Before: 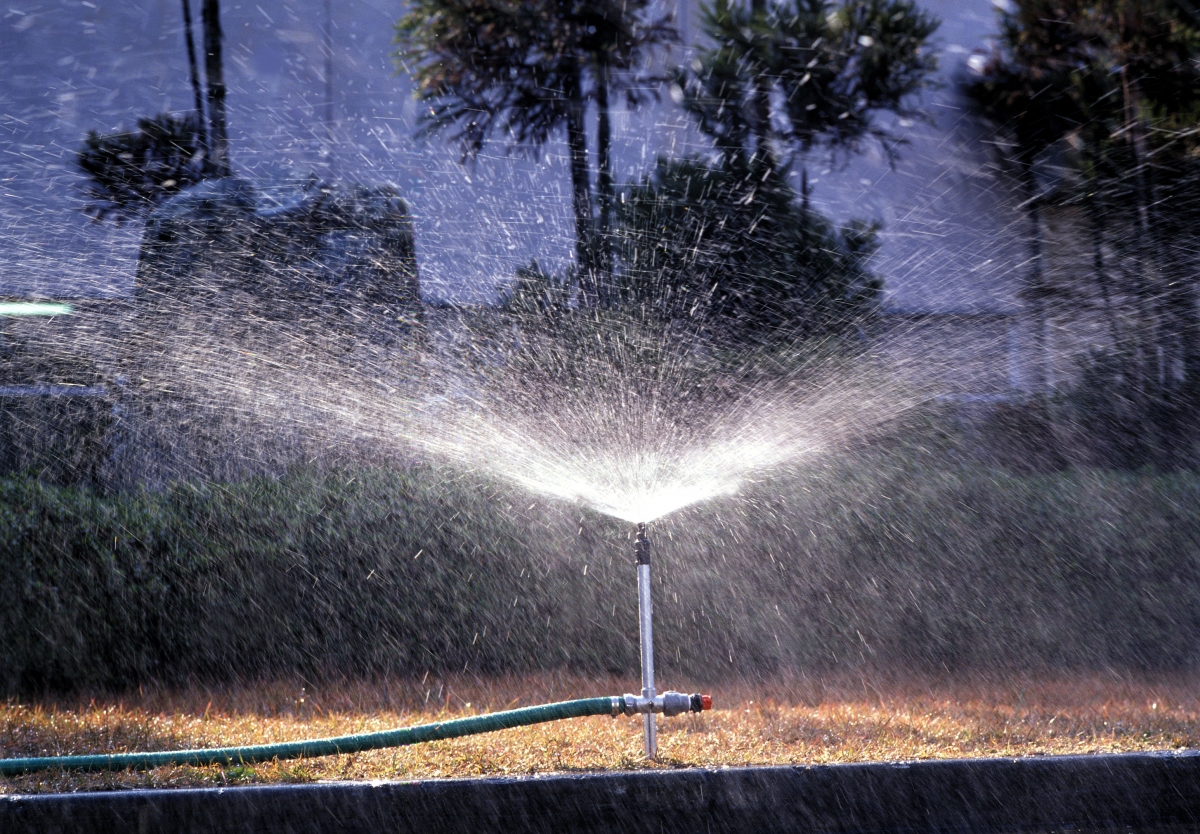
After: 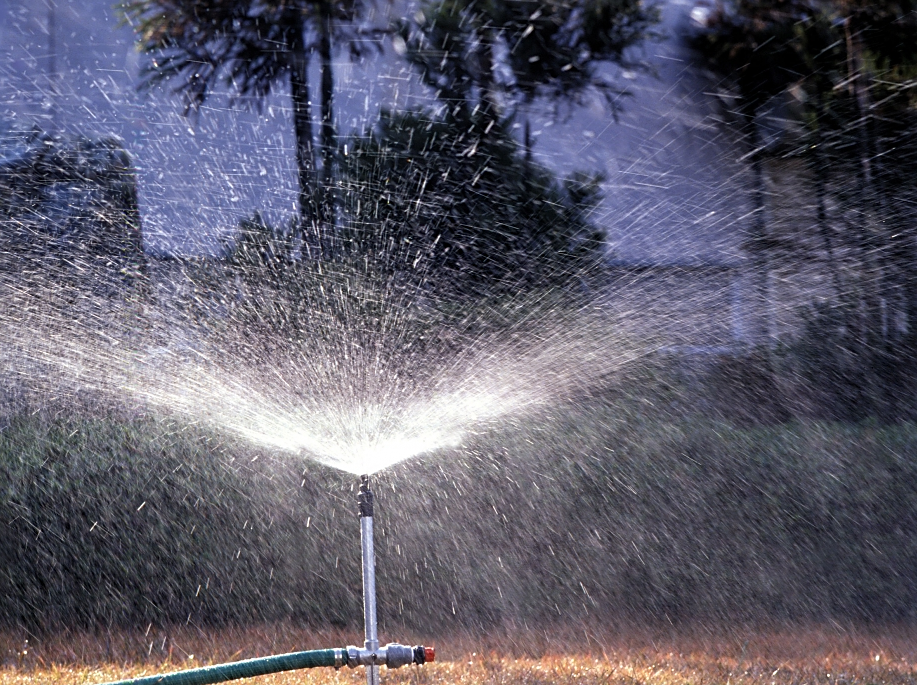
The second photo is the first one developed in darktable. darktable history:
crop: left 23.095%, top 5.827%, bottom 11.854%
sharpen: radius 1.864, amount 0.398, threshold 1.271
